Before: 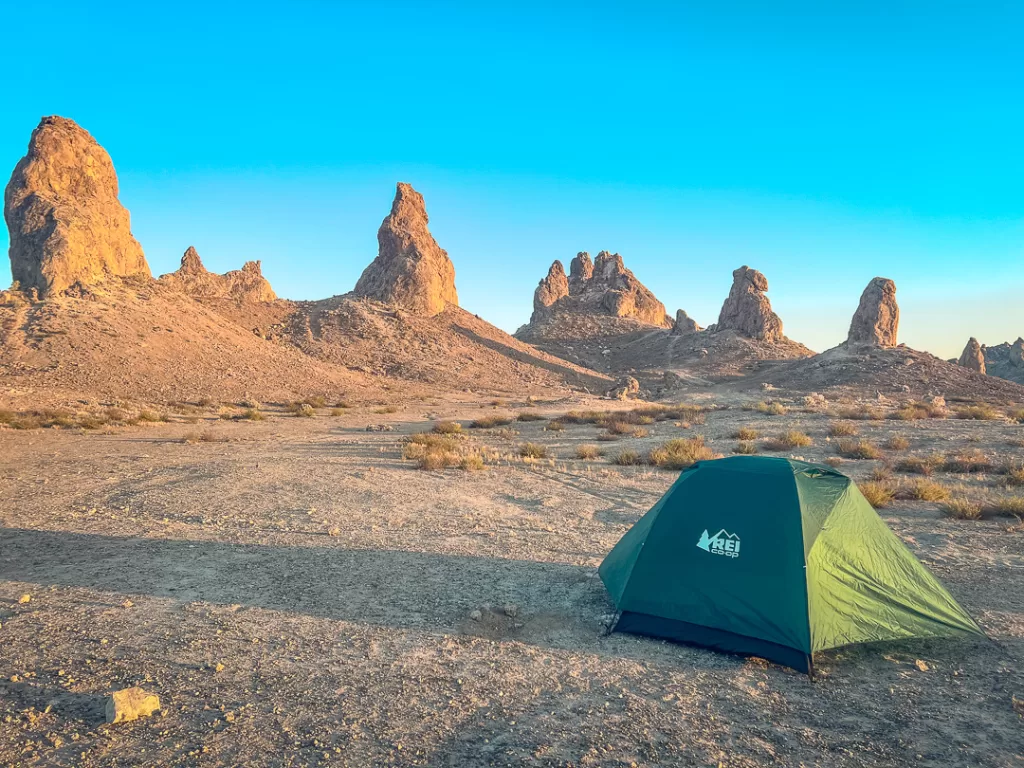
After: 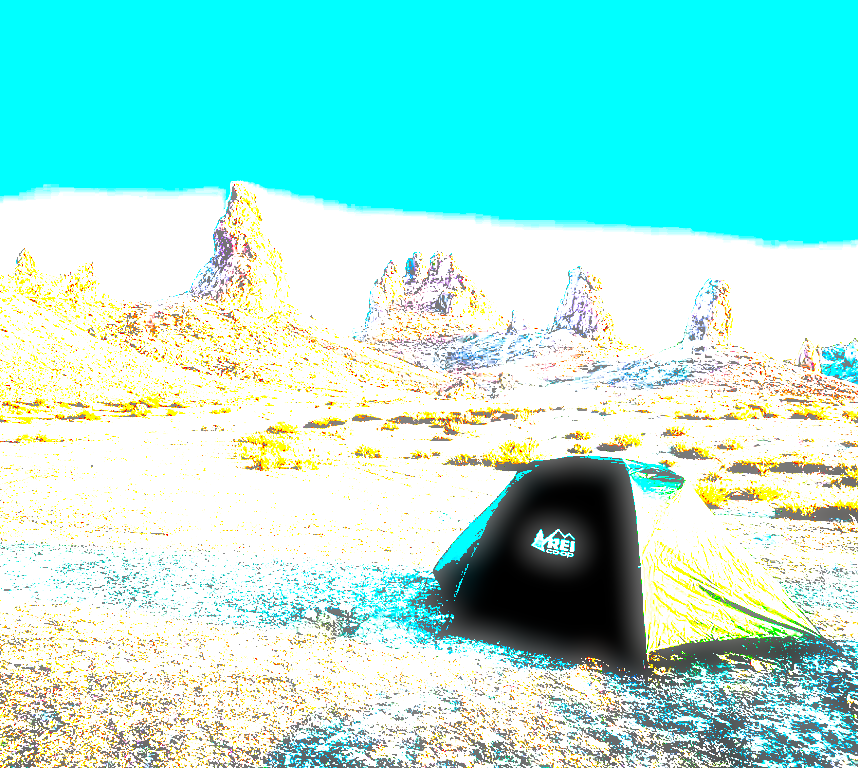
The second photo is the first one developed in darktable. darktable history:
soften: size 60.24%, saturation 65.46%, brightness 0.506 EV, mix 25.7%
exposure: black level correction 0.1, exposure 3 EV, compensate highlight preservation false
crop: left 16.145%
